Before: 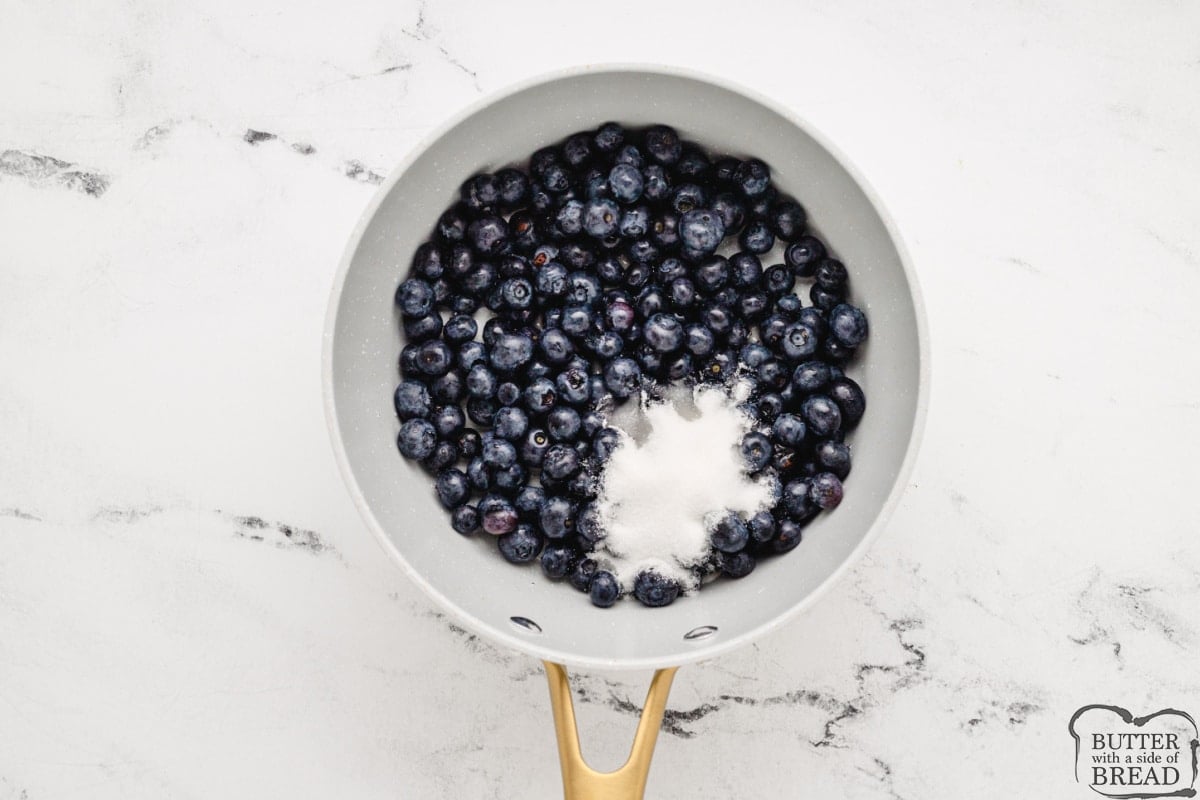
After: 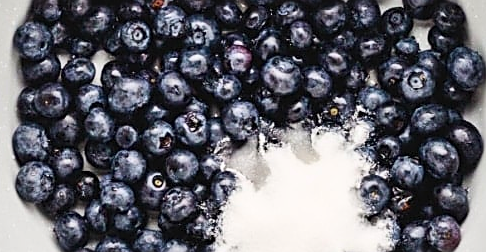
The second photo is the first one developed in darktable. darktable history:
sharpen: on, module defaults
contrast brightness saturation: contrast 0.197, brightness 0.15, saturation 0.149
crop: left 31.834%, top 32.149%, right 27.618%, bottom 36.287%
